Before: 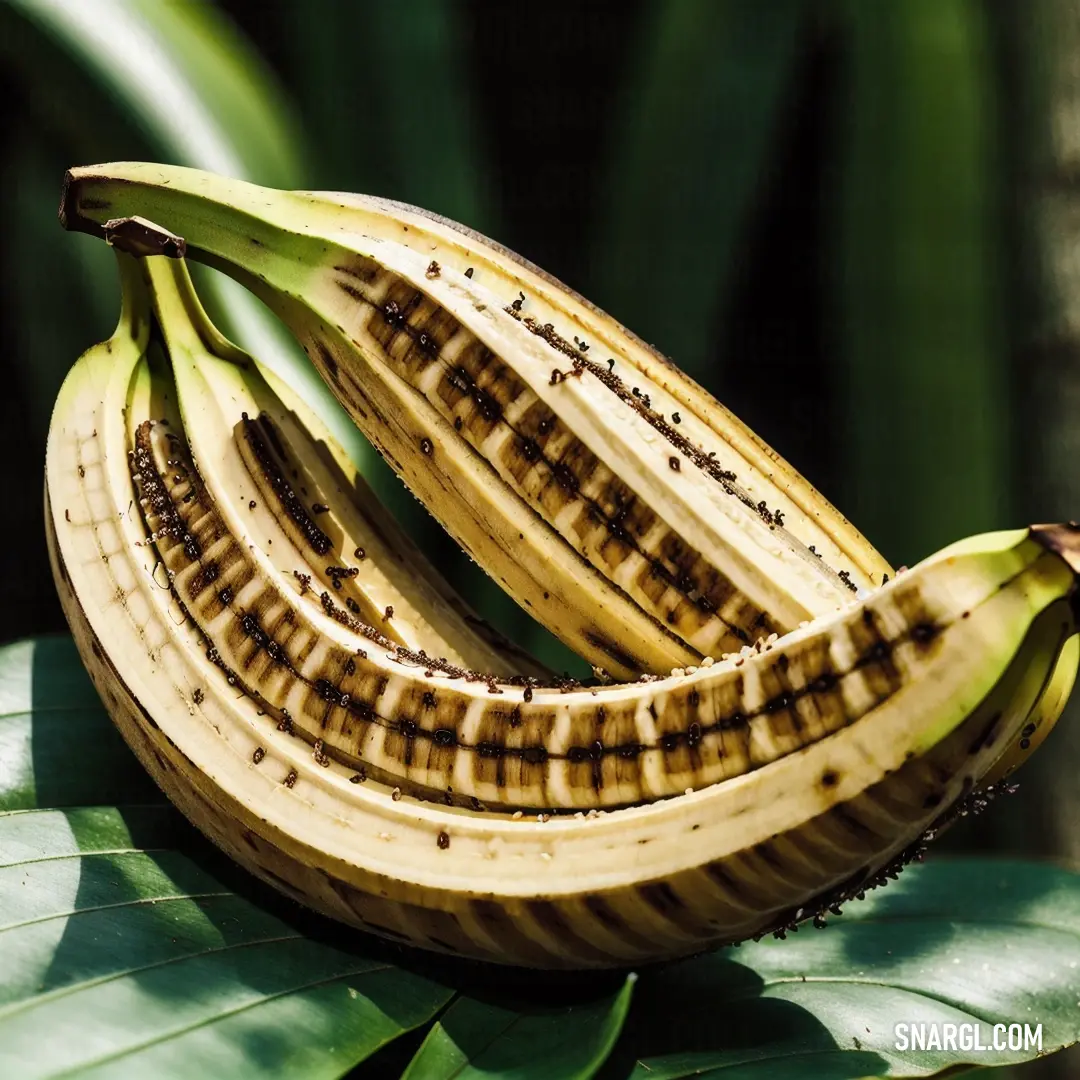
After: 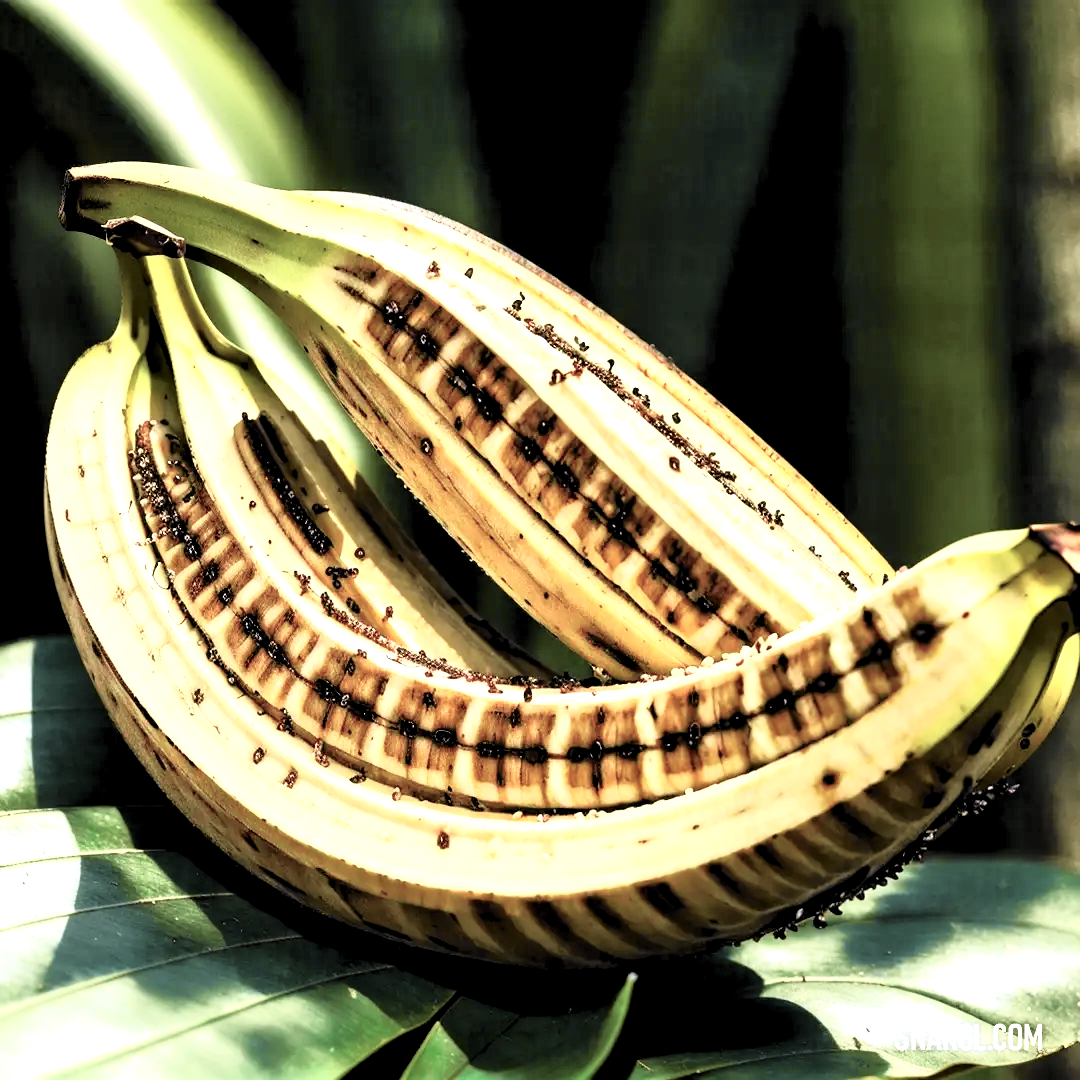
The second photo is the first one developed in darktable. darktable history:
levels: levels [0.073, 0.497, 0.972]
tone curve: curves: ch0 [(0, 0.009) (0.105, 0.08) (0.195, 0.18) (0.283, 0.316) (0.384, 0.434) (0.485, 0.531) (0.638, 0.69) (0.81, 0.872) (1, 0.977)]; ch1 [(0, 0) (0.161, 0.092) (0.35, 0.33) (0.379, 0.401) (0.456, 0.469) (0.502, 0.5) (0.525, 0.514) (0.586, 0.604) (0.642, 0.645) (0.858, 0.817) (1, 0.942)]; ch2 [(0, 0) (0.371, 0.362) (0.437, 0.437) (0.48, 0.49) (0.53, 0.515) (0.56, 0.571) (0.622, 0.606) (0.881, 0.795) (1, 0.929)], color space Lab, independent channels, preserve colors none
exposure: black level correction 0, exposure 0.896 EV, compensate exposure bias true, compensate highlight preservation false
